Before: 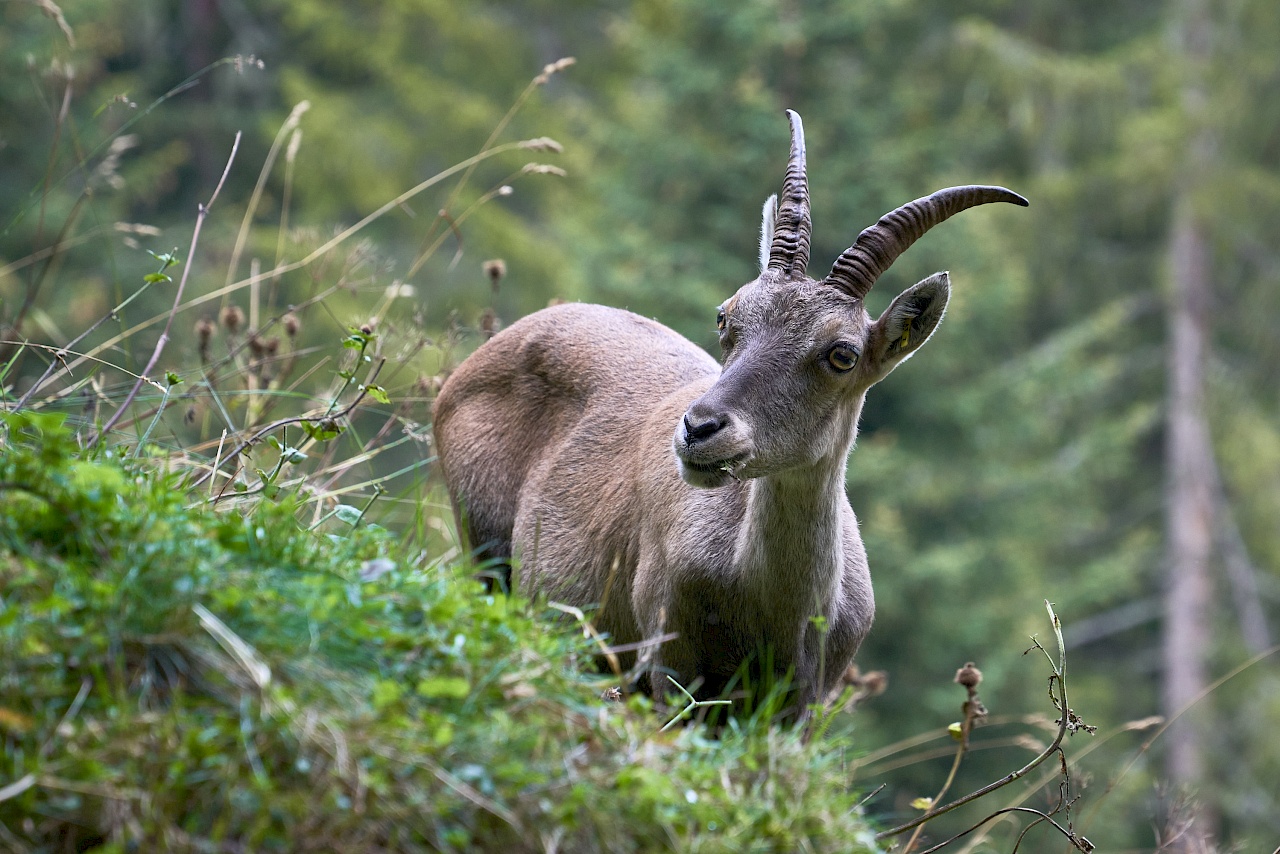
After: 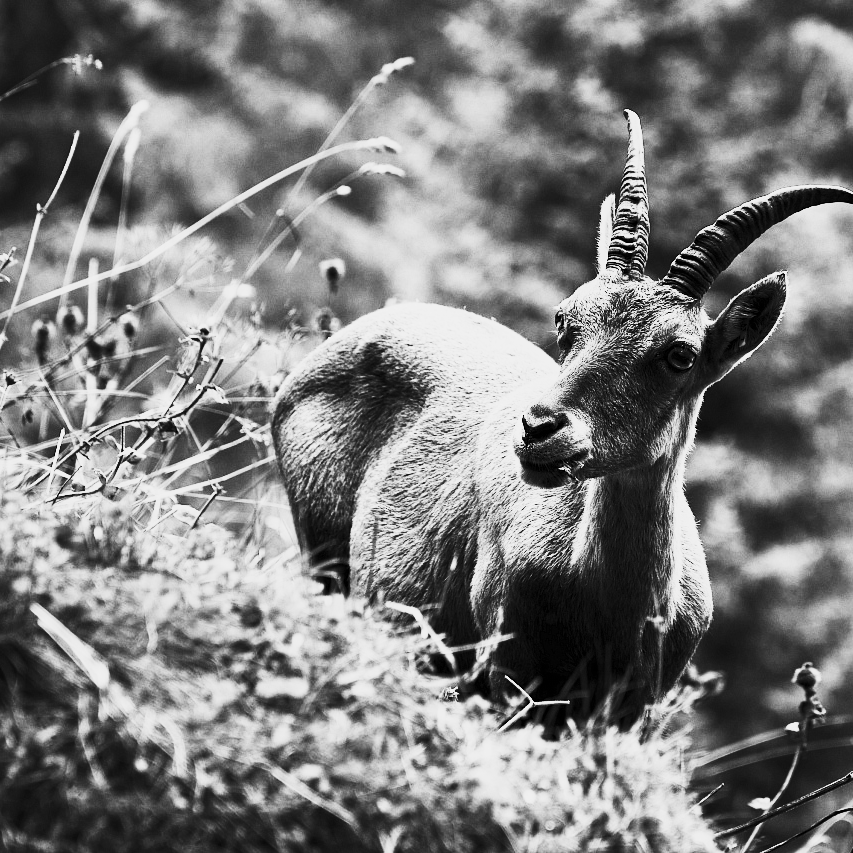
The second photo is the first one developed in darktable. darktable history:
contrast brightness saturation: contrast 0.93, brightness 0.2
crop and rotate: left 12.673%, right 20.66%
monochrome: a 73.58, b 64.21
